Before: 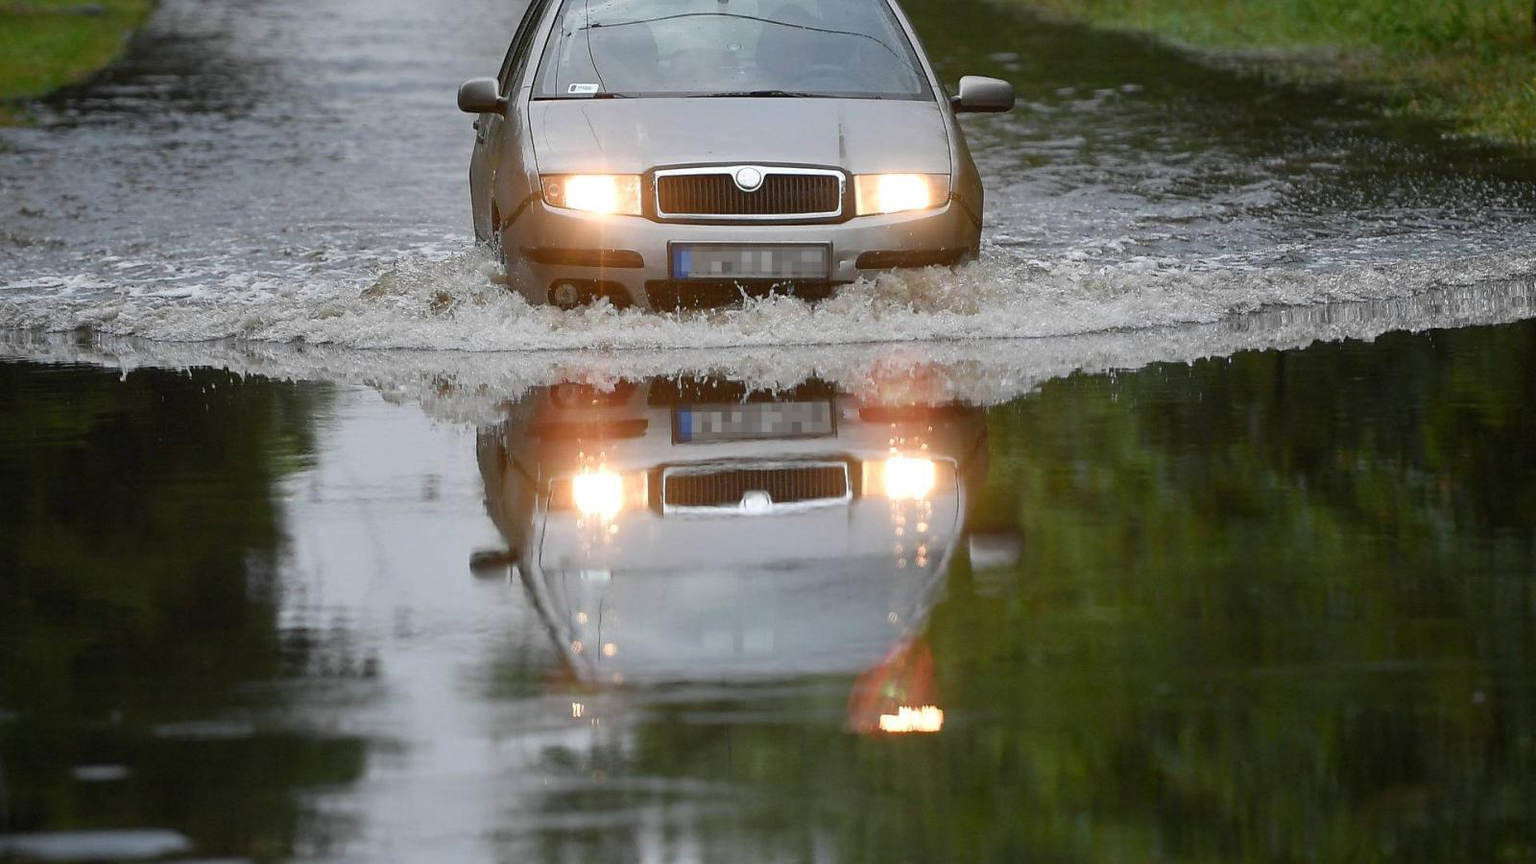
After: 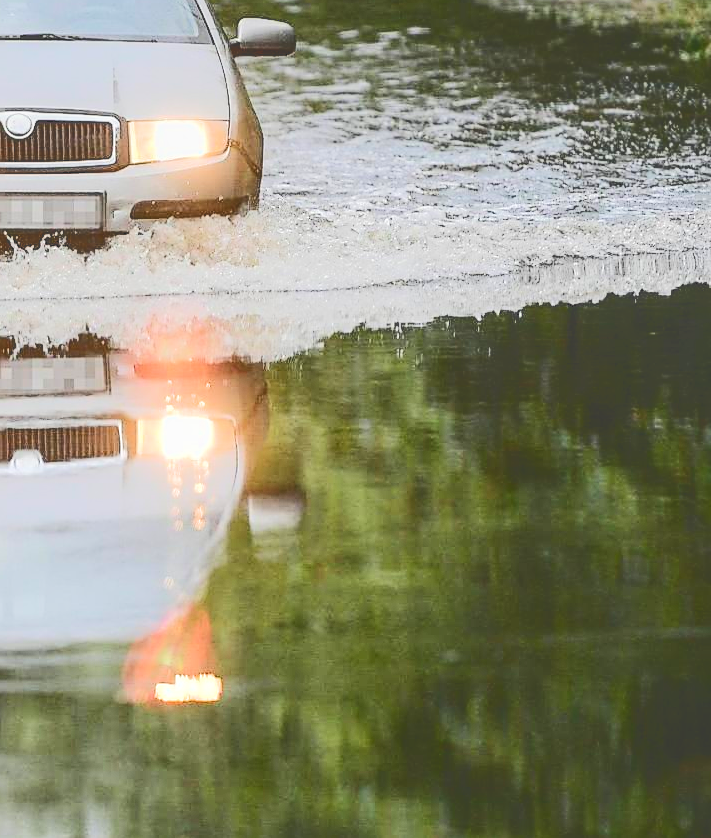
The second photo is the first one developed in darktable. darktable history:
local contrast: on, module defaults
tone curve: curves: ch0 [(0, 0) (0.003, 0.219) (0.011, 0.219) (0.025, 0.223) (0.044, 0.226) (0.069, 0.232) (0.1, 0.24) (0.136, 0.245) (0.177, 0.257) (0.224, 0.281) (0.277, 0.324) (0.335, 0.392) (0.399, 0.484) (0.468, 0.585) (0.543, 0.672) (0.623, 0.741) (0.709, 0.788) (0.801, 0.835) (0.898, 0.878) (1, 1)], color space Lab, independent channels, preserve colors none
crop: left 47.573%, top 6.822%, right 7.979%
exposure: black level correction 0, exposure 1.101 EV, compensate highlight preservation false
levels: levels [0, 0.478, 1]
sharpen: on, module defaults
filmic rgb: black relative exposure -7.65 EV, white relative exposure 4.56 EV, threshold 5.94 EV, hardness 3.61, contrast 1.058, color science v6 (2022), enable highlight reconstruction true
